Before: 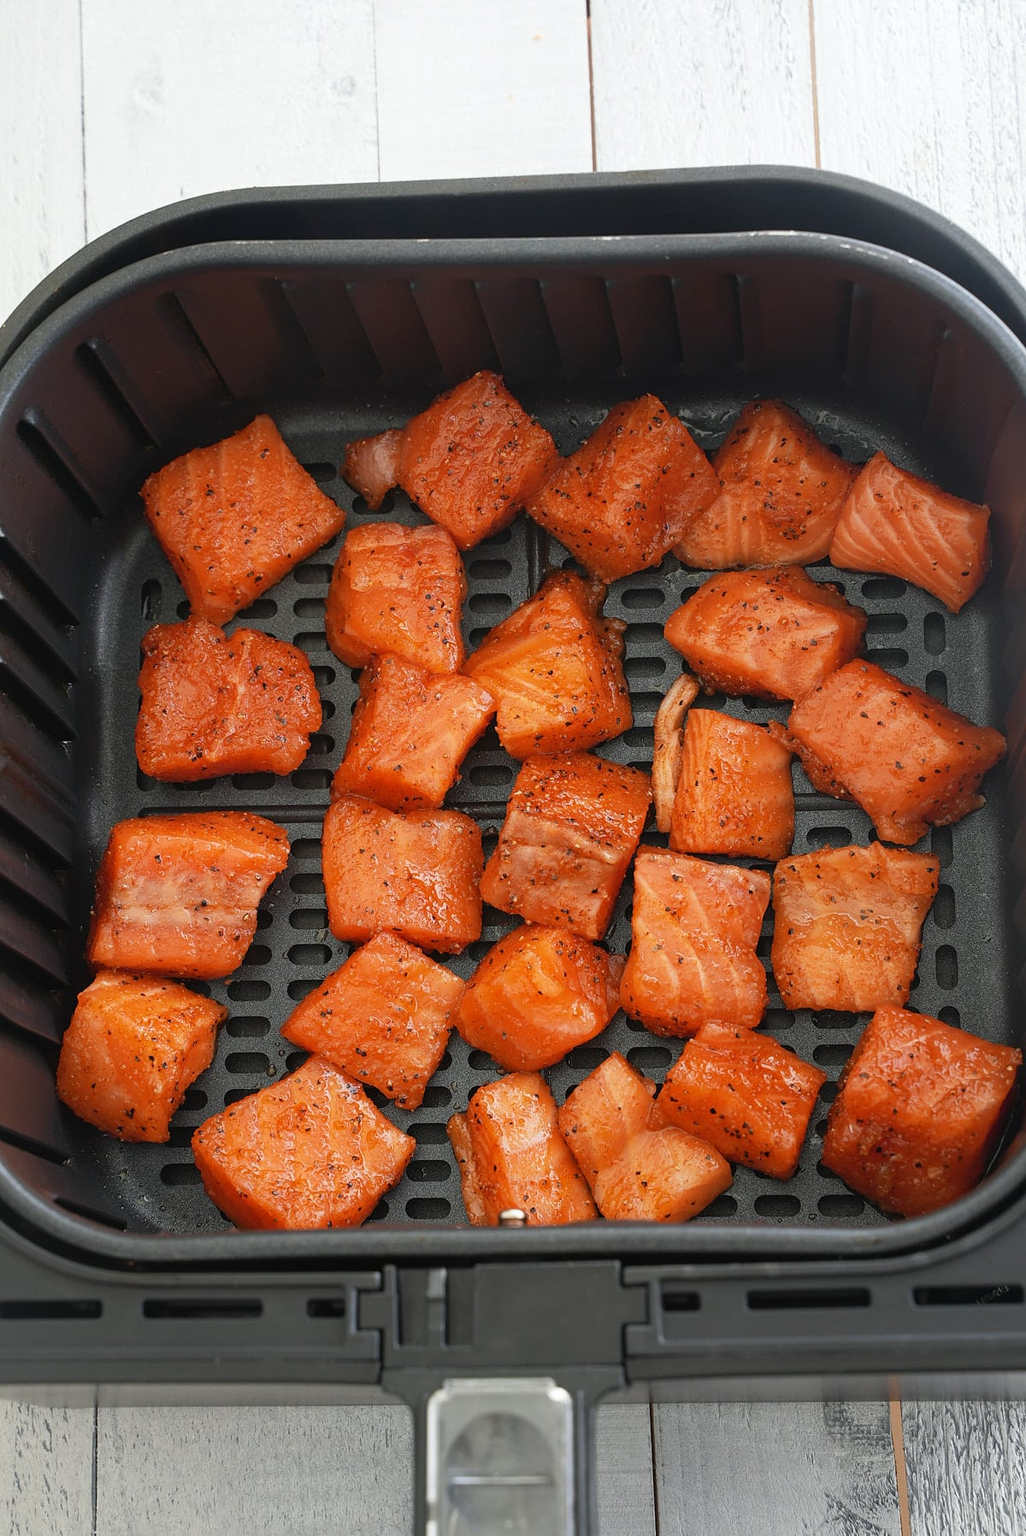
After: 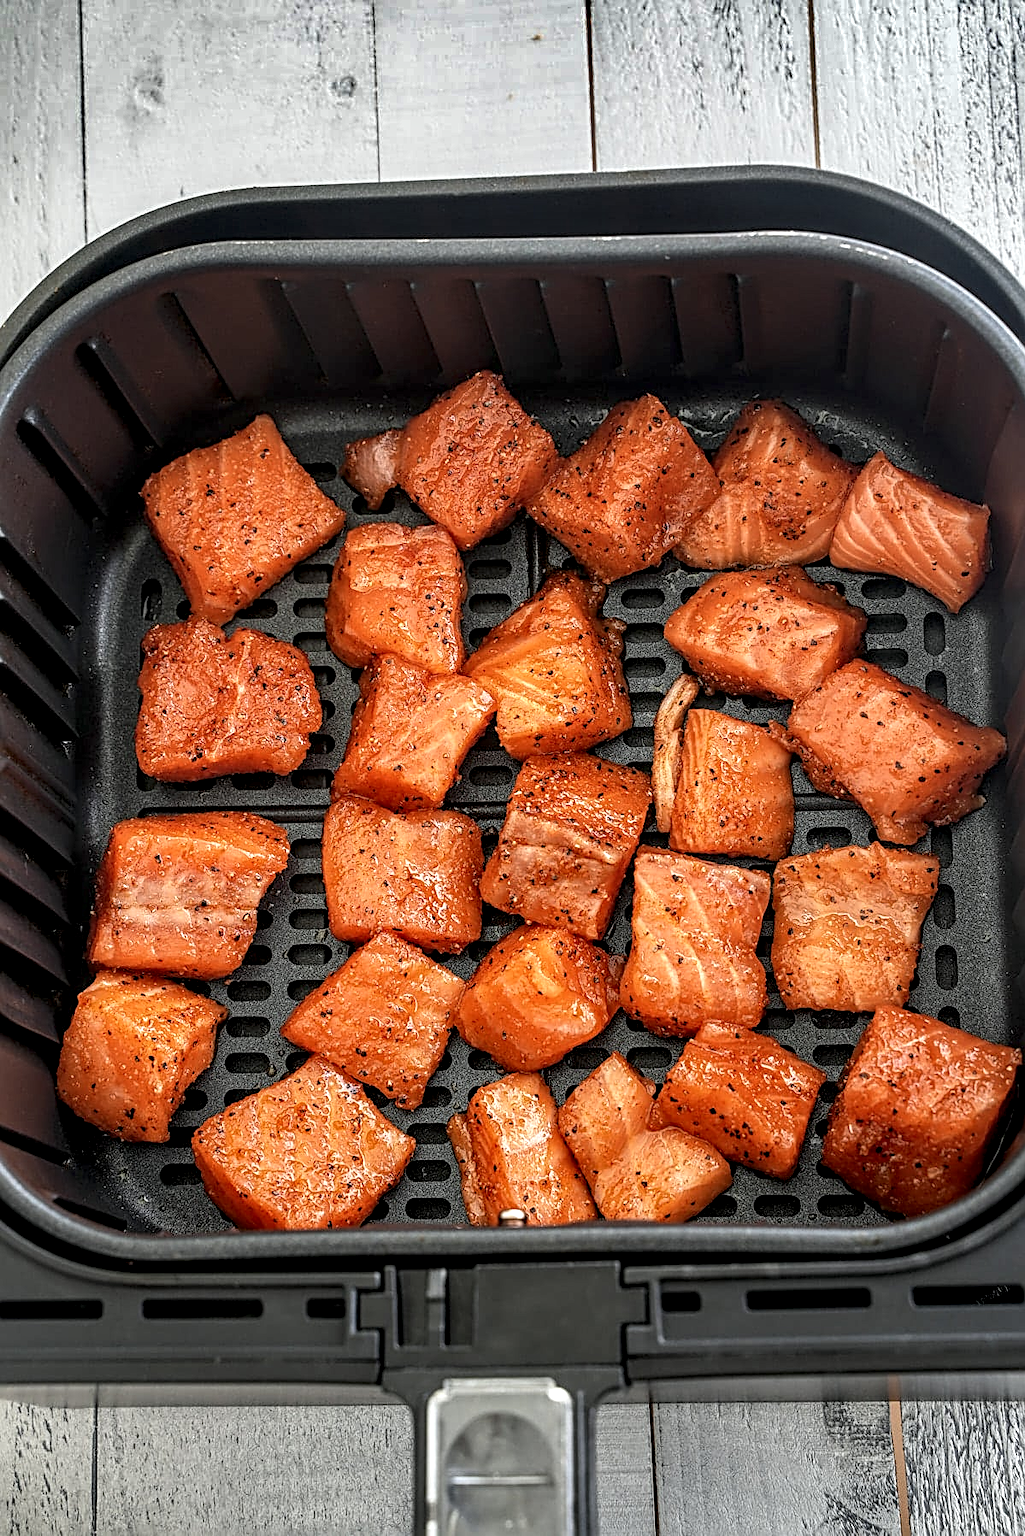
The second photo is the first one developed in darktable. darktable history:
sharpen: radius 3.119
shadows and highlights: shadows 20.91, highlights -82.73, soften with gaussian
local contrast: highlights 12%, shadows 38%, detail 183%, midtone range 0.471
